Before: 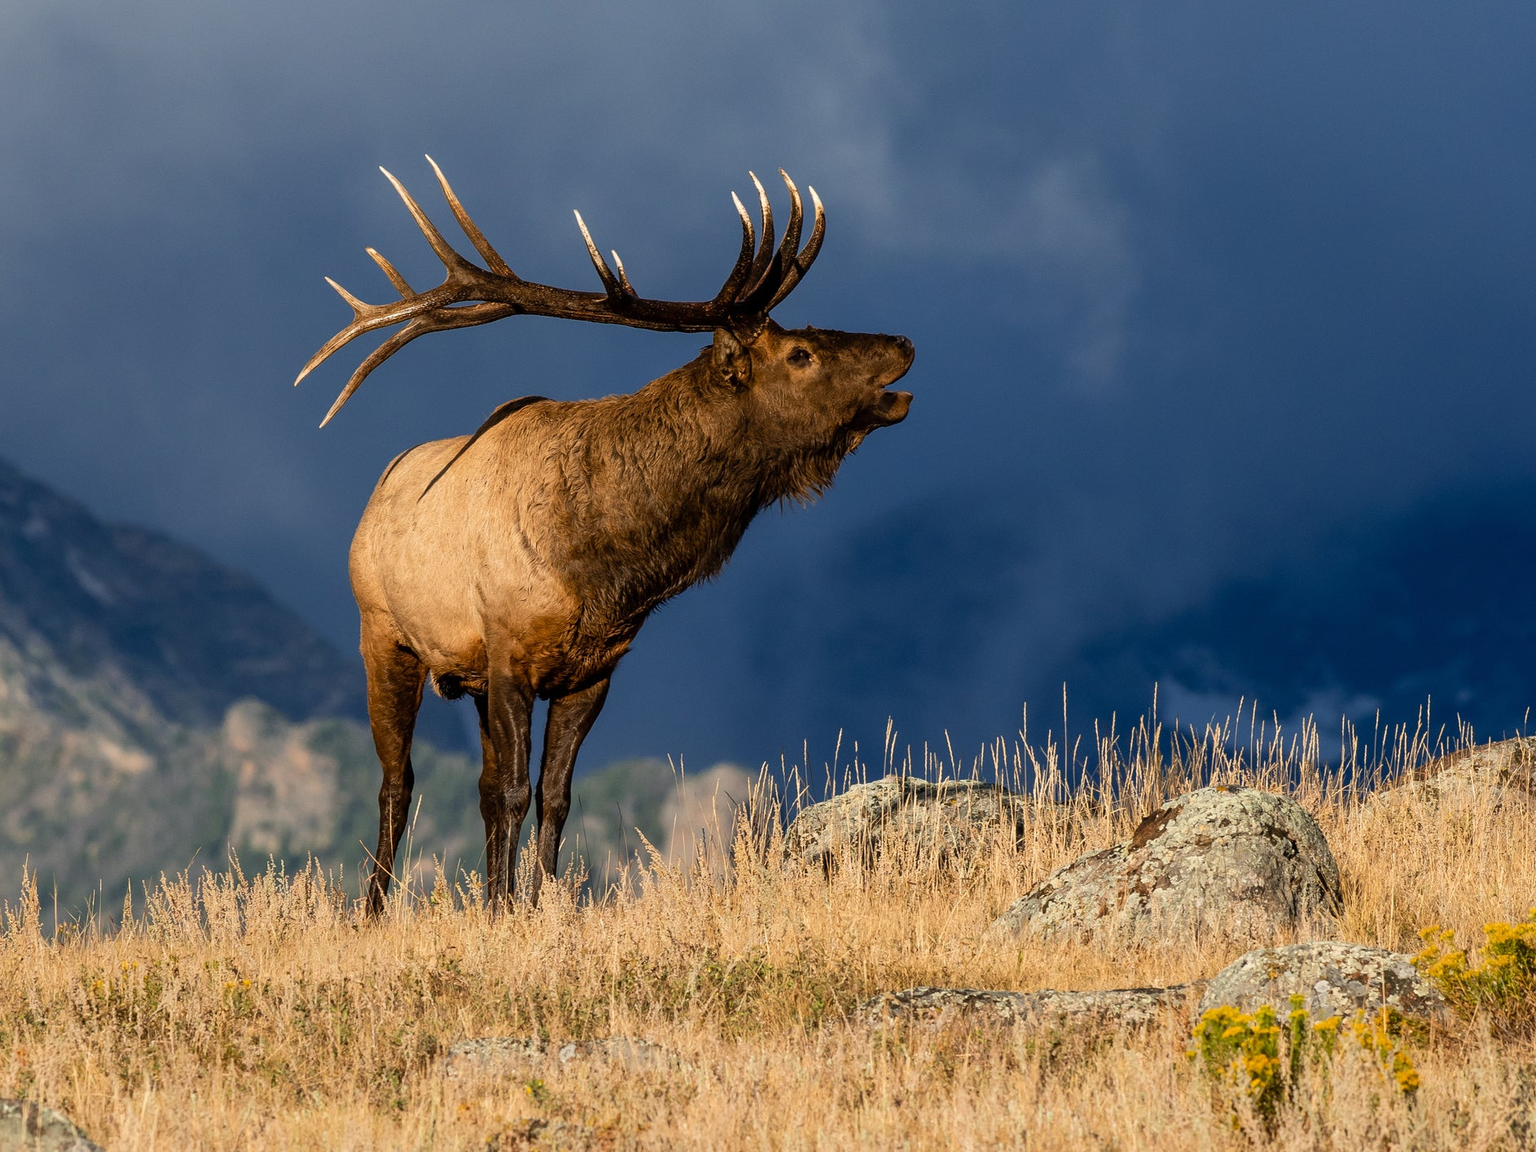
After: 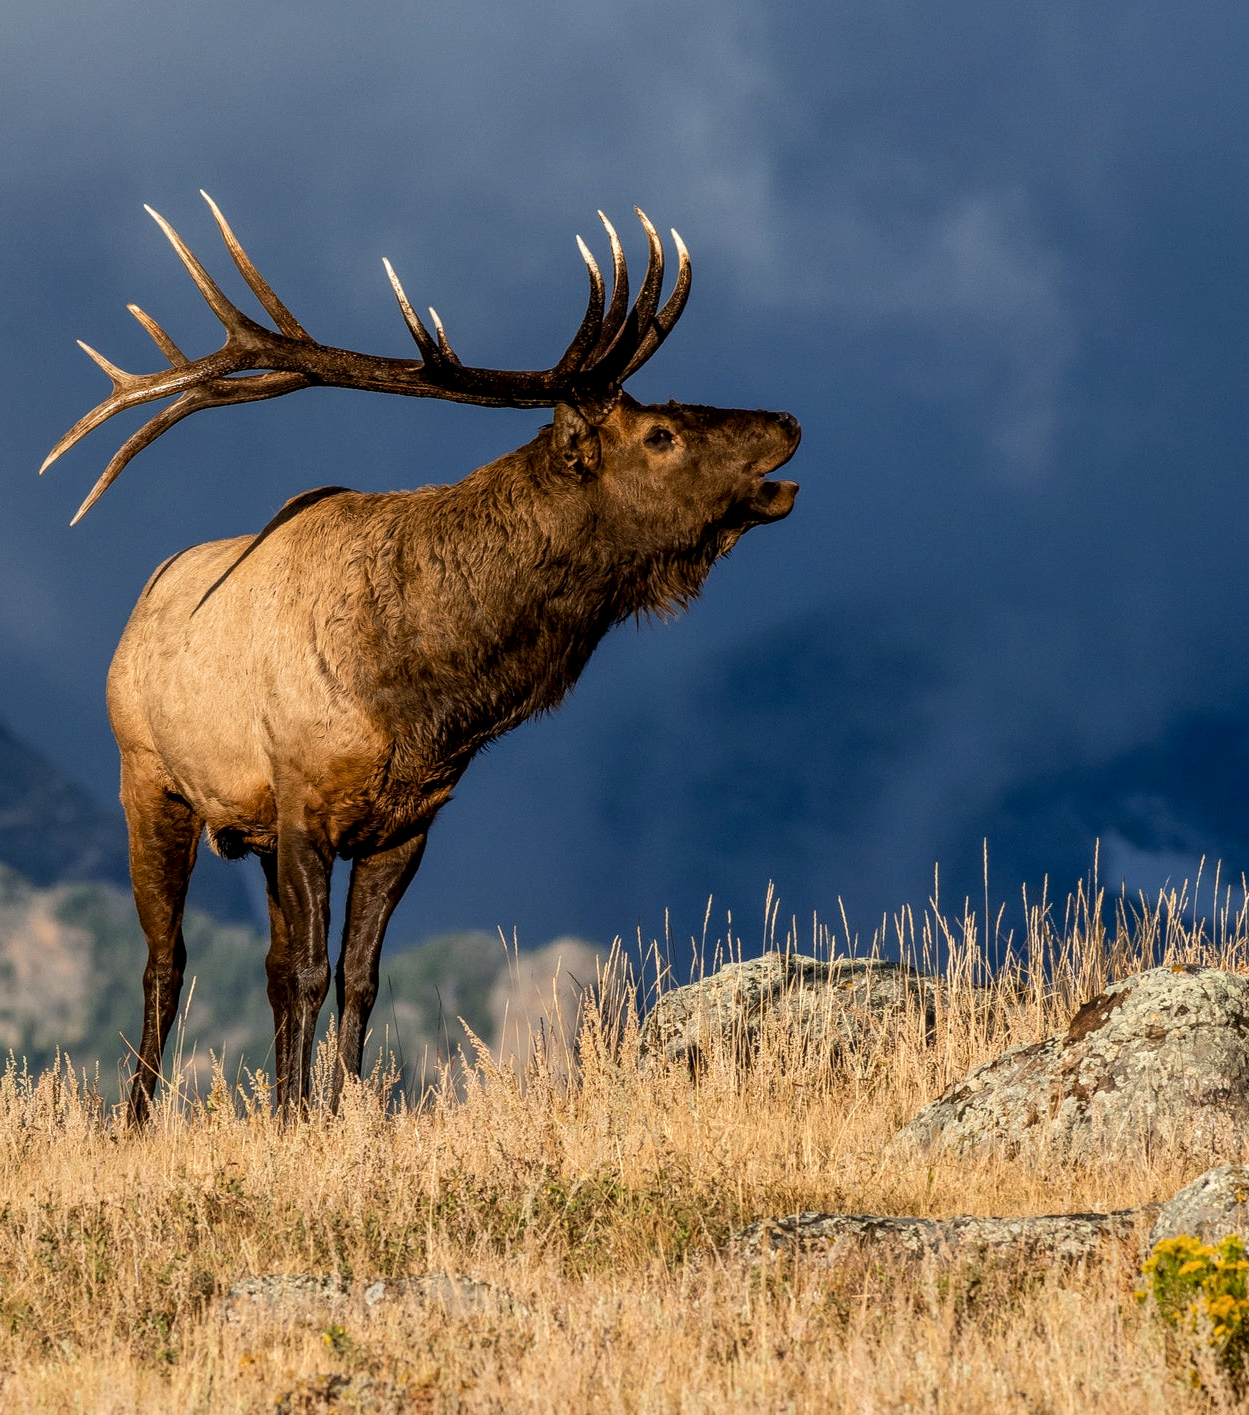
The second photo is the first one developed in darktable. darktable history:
exposure: compensate highlight preservation false
crop: left 17.114%, right 16.656%
local contrast: on, module defaults
